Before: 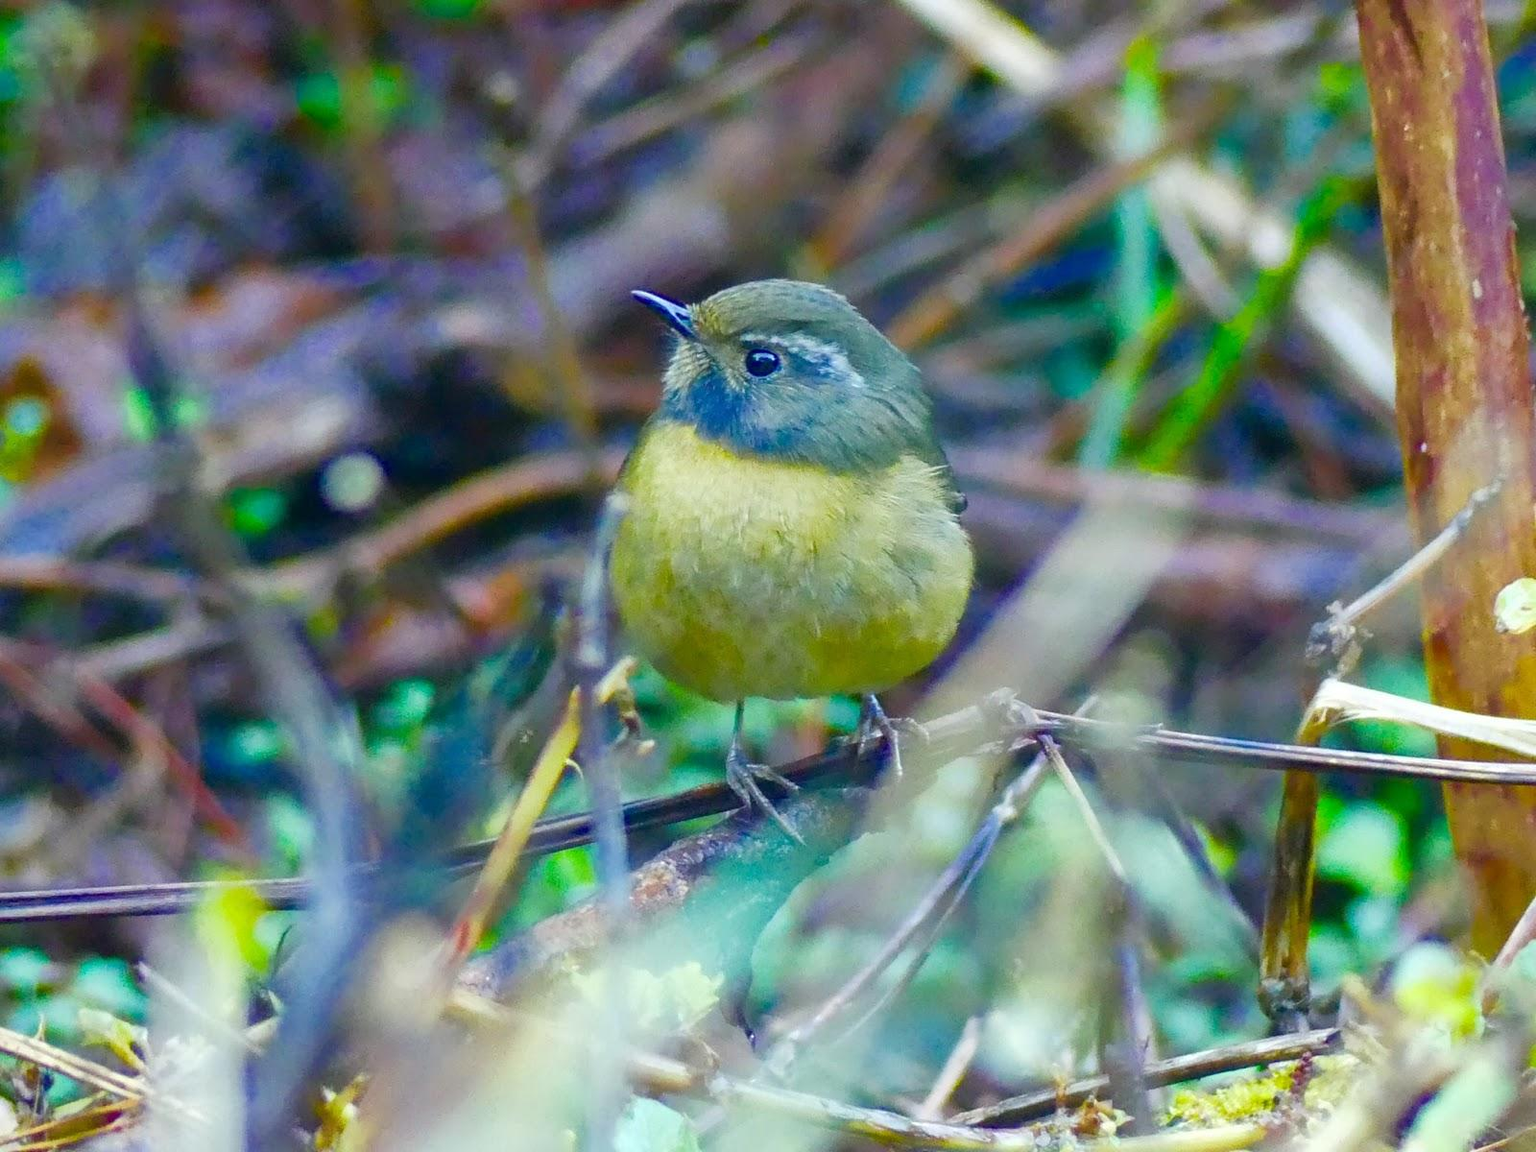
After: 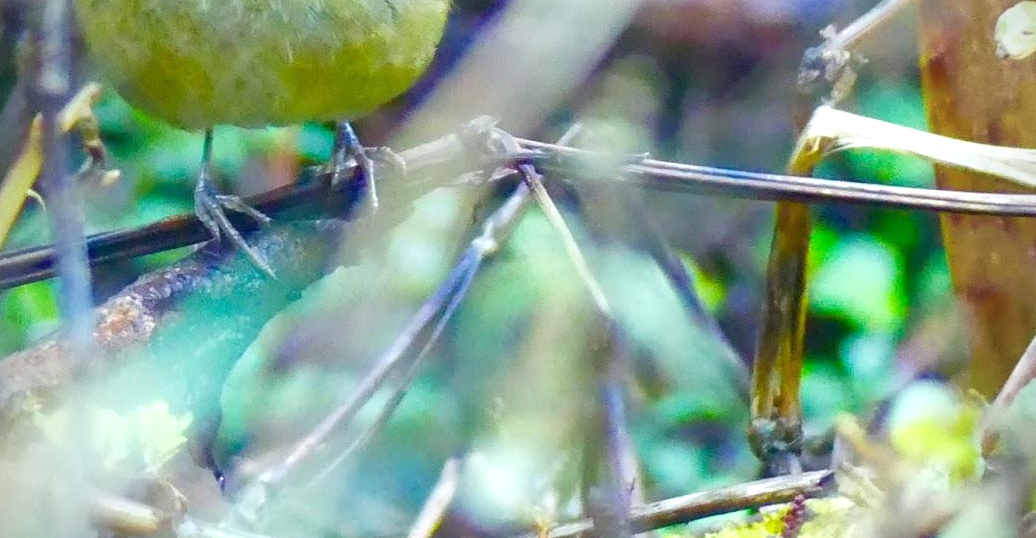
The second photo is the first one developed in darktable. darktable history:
crop and rotate: left 35.199%, top 50.129%, bottom 4.978%
vignetting: brightness -0.575
exposure: exposure 0.295 EV, compensate exposure bias true, compensate highlight preservation false
